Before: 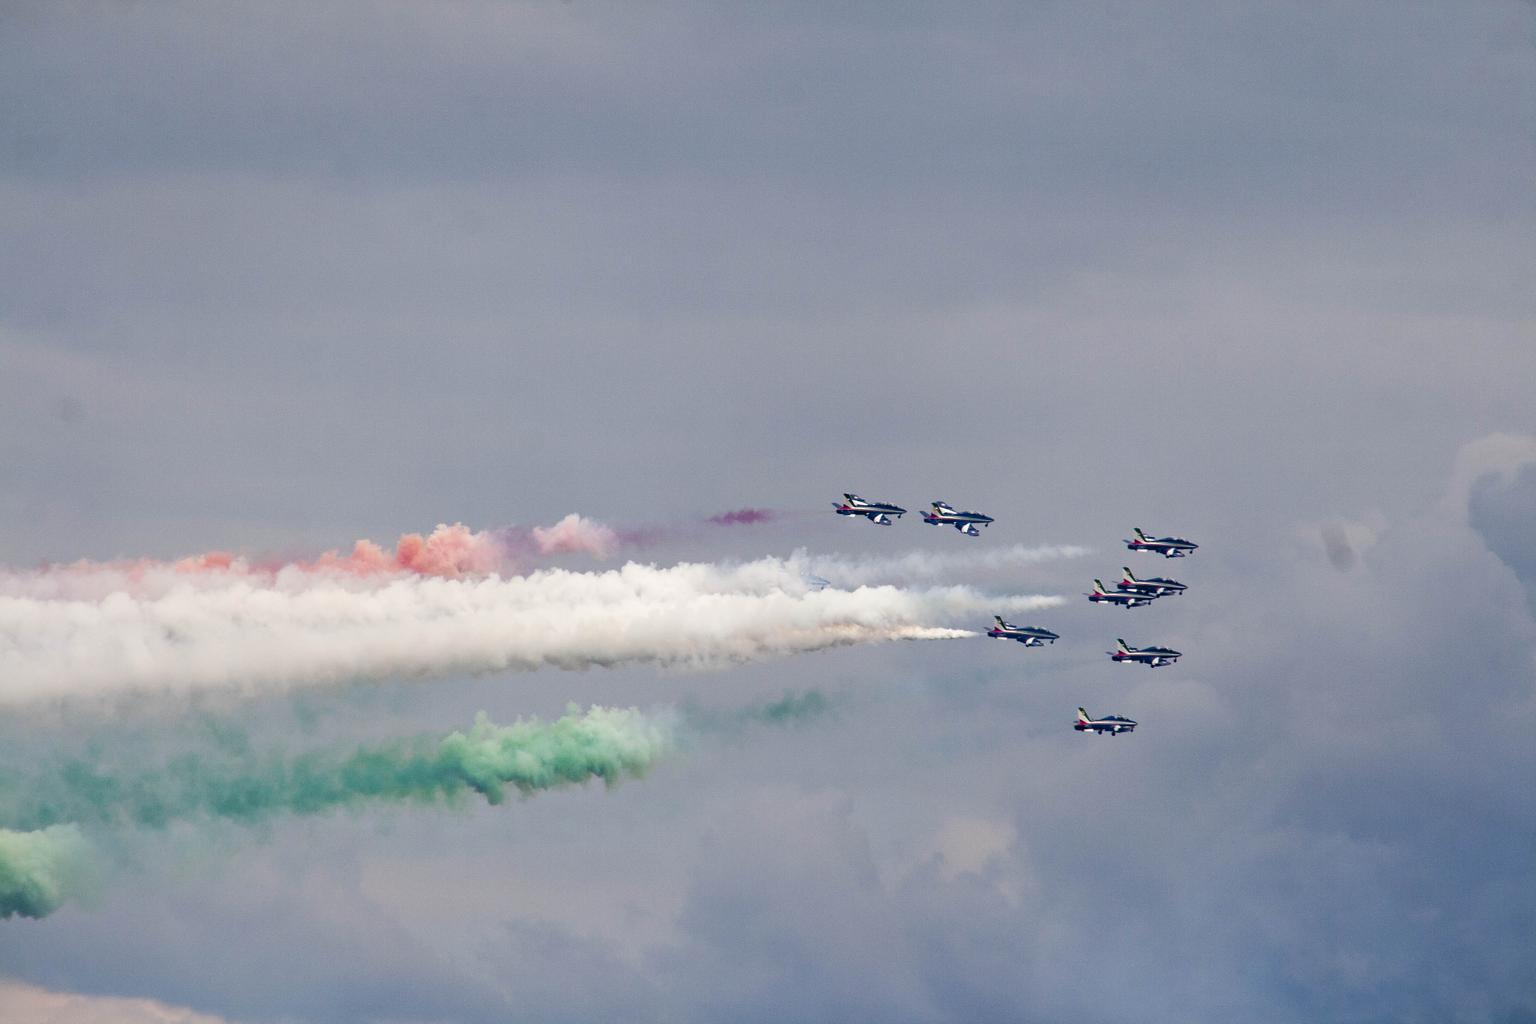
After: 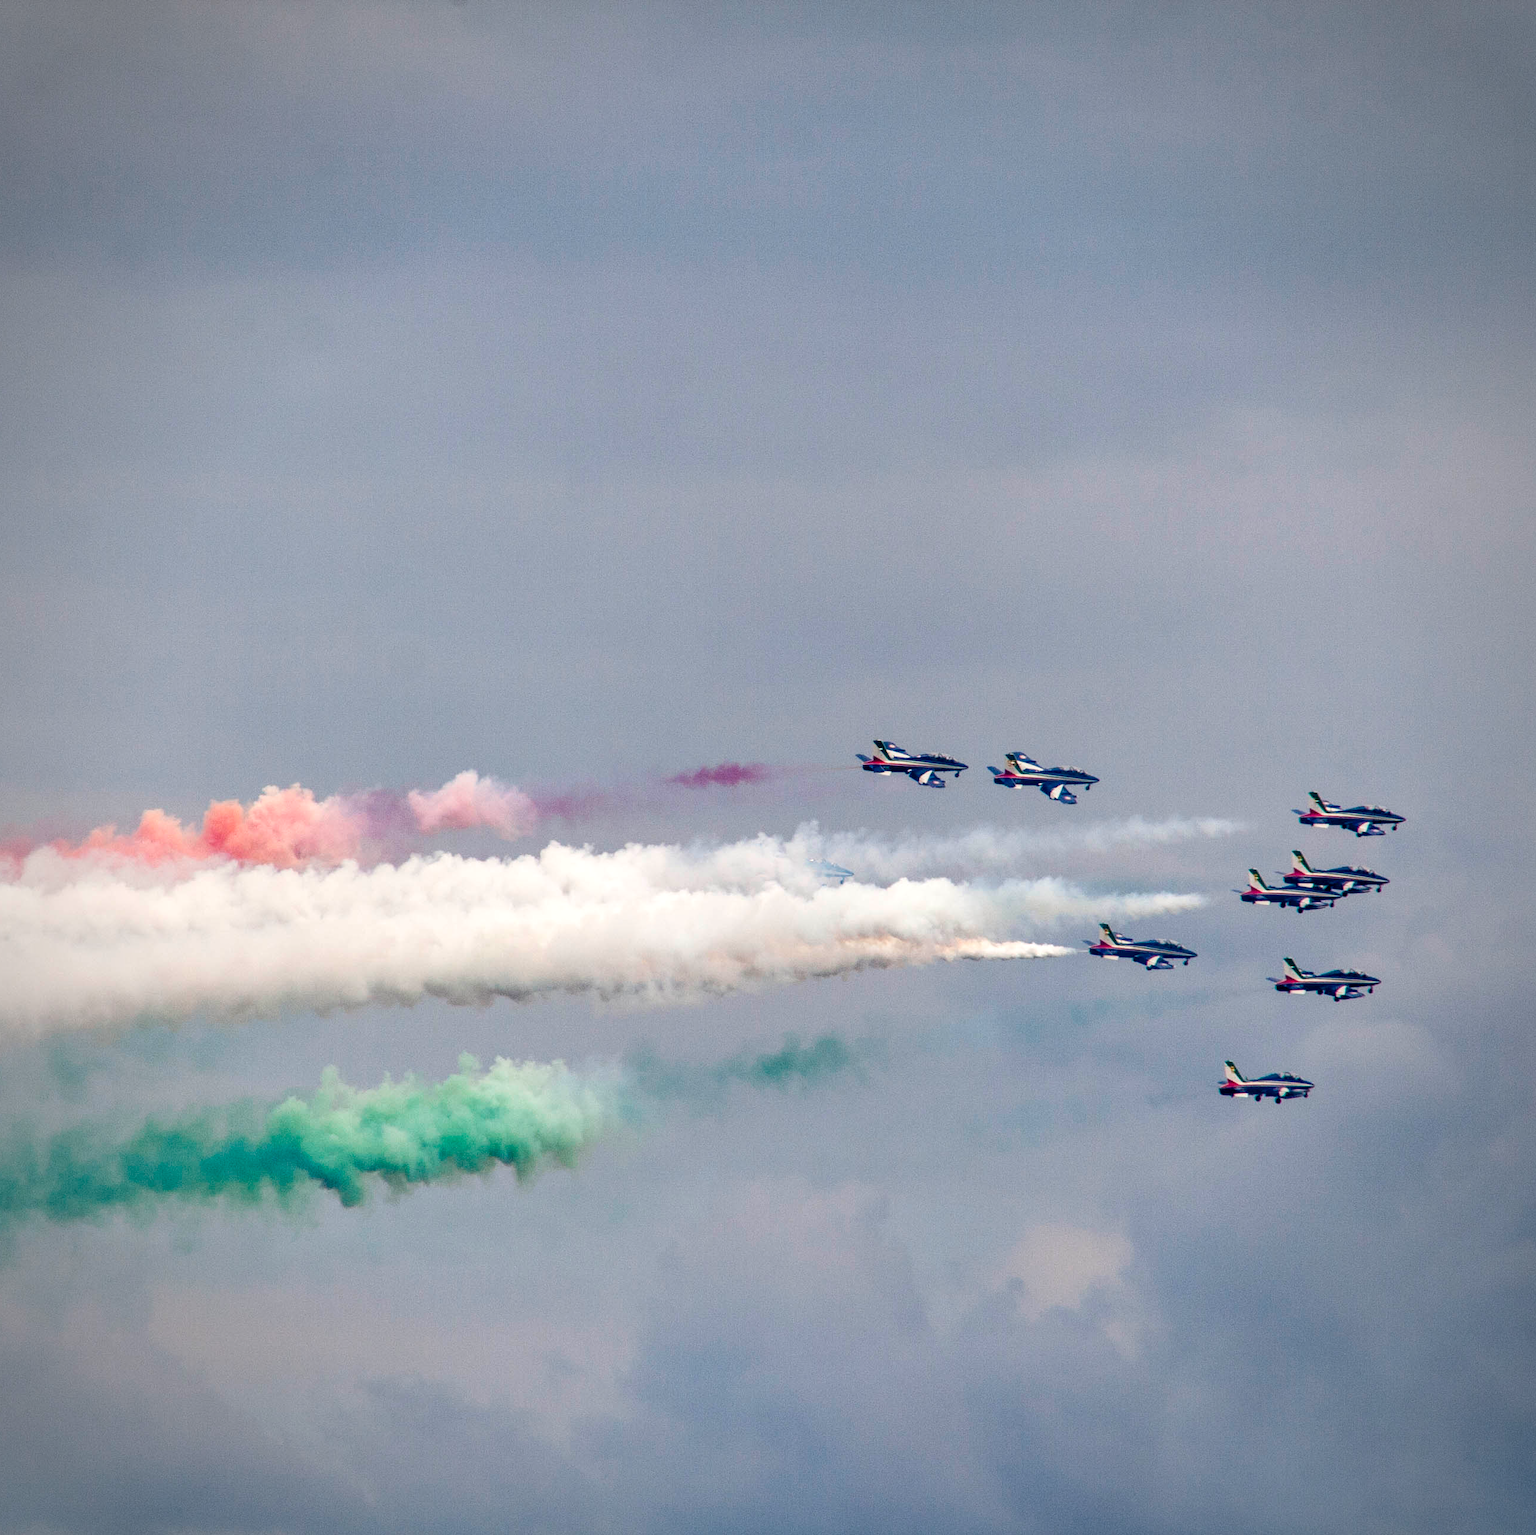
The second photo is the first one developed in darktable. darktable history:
vignetting: brightness -0.417, saturation -0.291
local contrast: on, module defaults
crop: left 17.003%, right 16.302%
shadows and highlights: shadows 19.93, highlights -20.26, soften with gaussian
contrast brightness saturation: contrast 0.027, brightness 0.056, saturation 0.127
